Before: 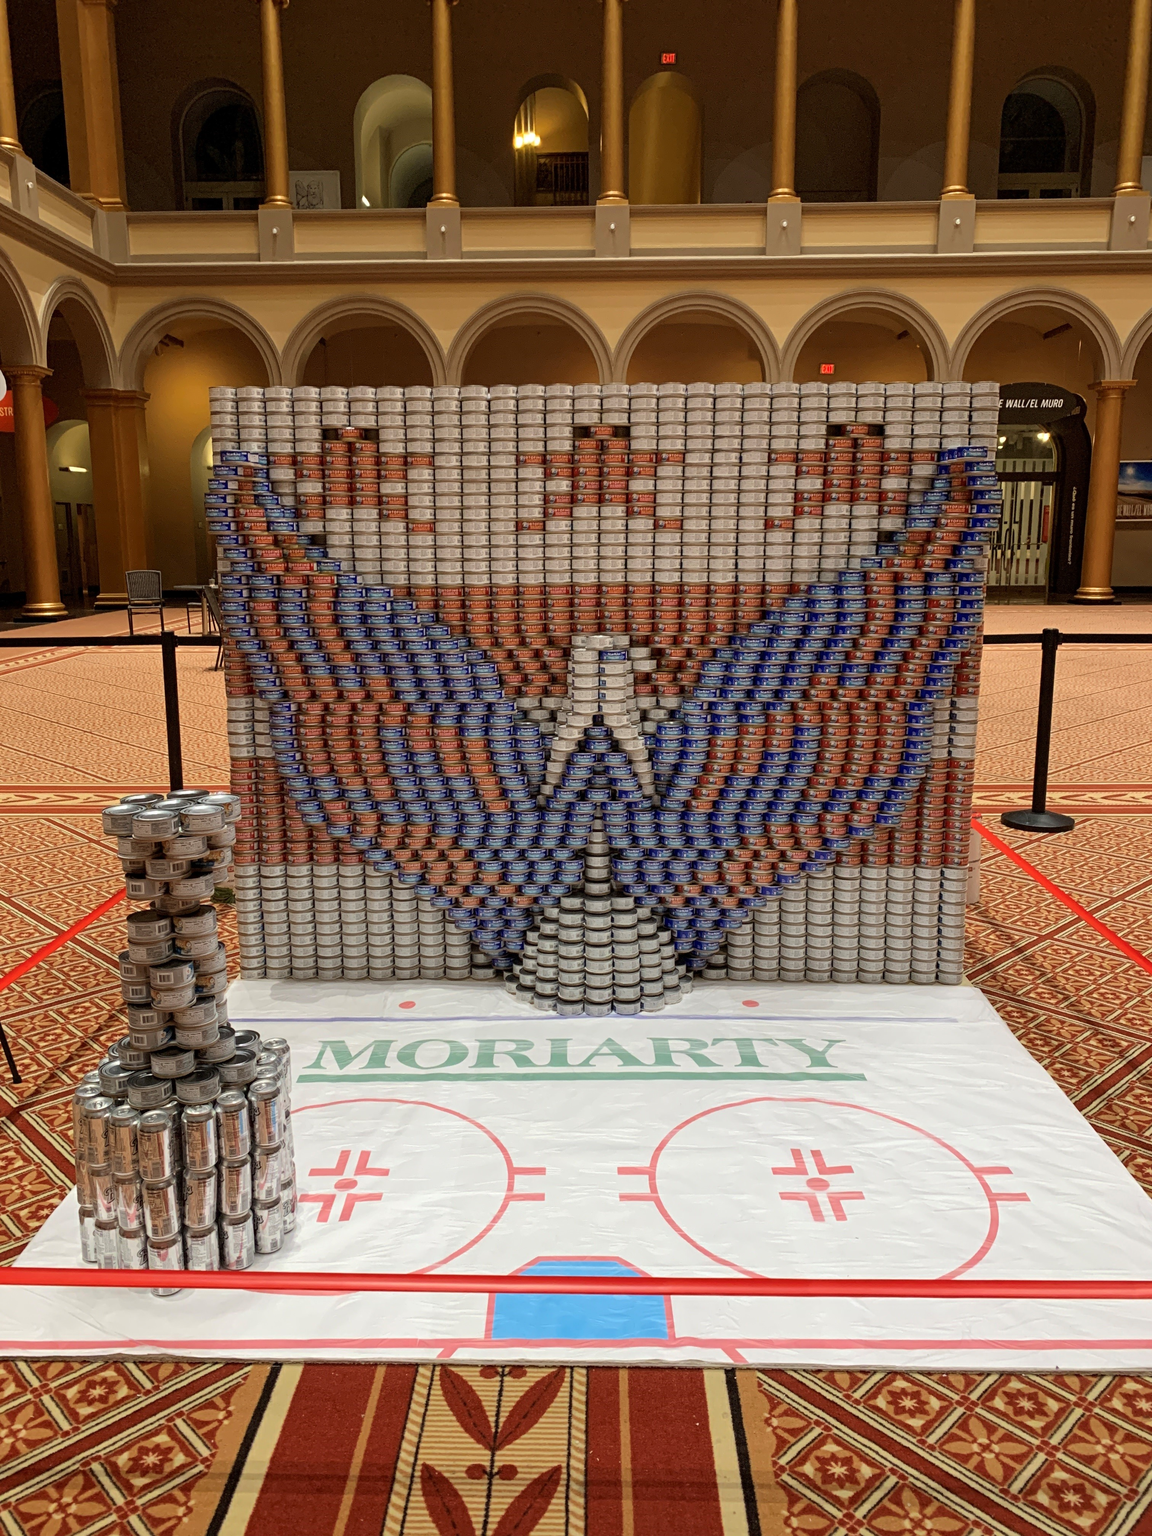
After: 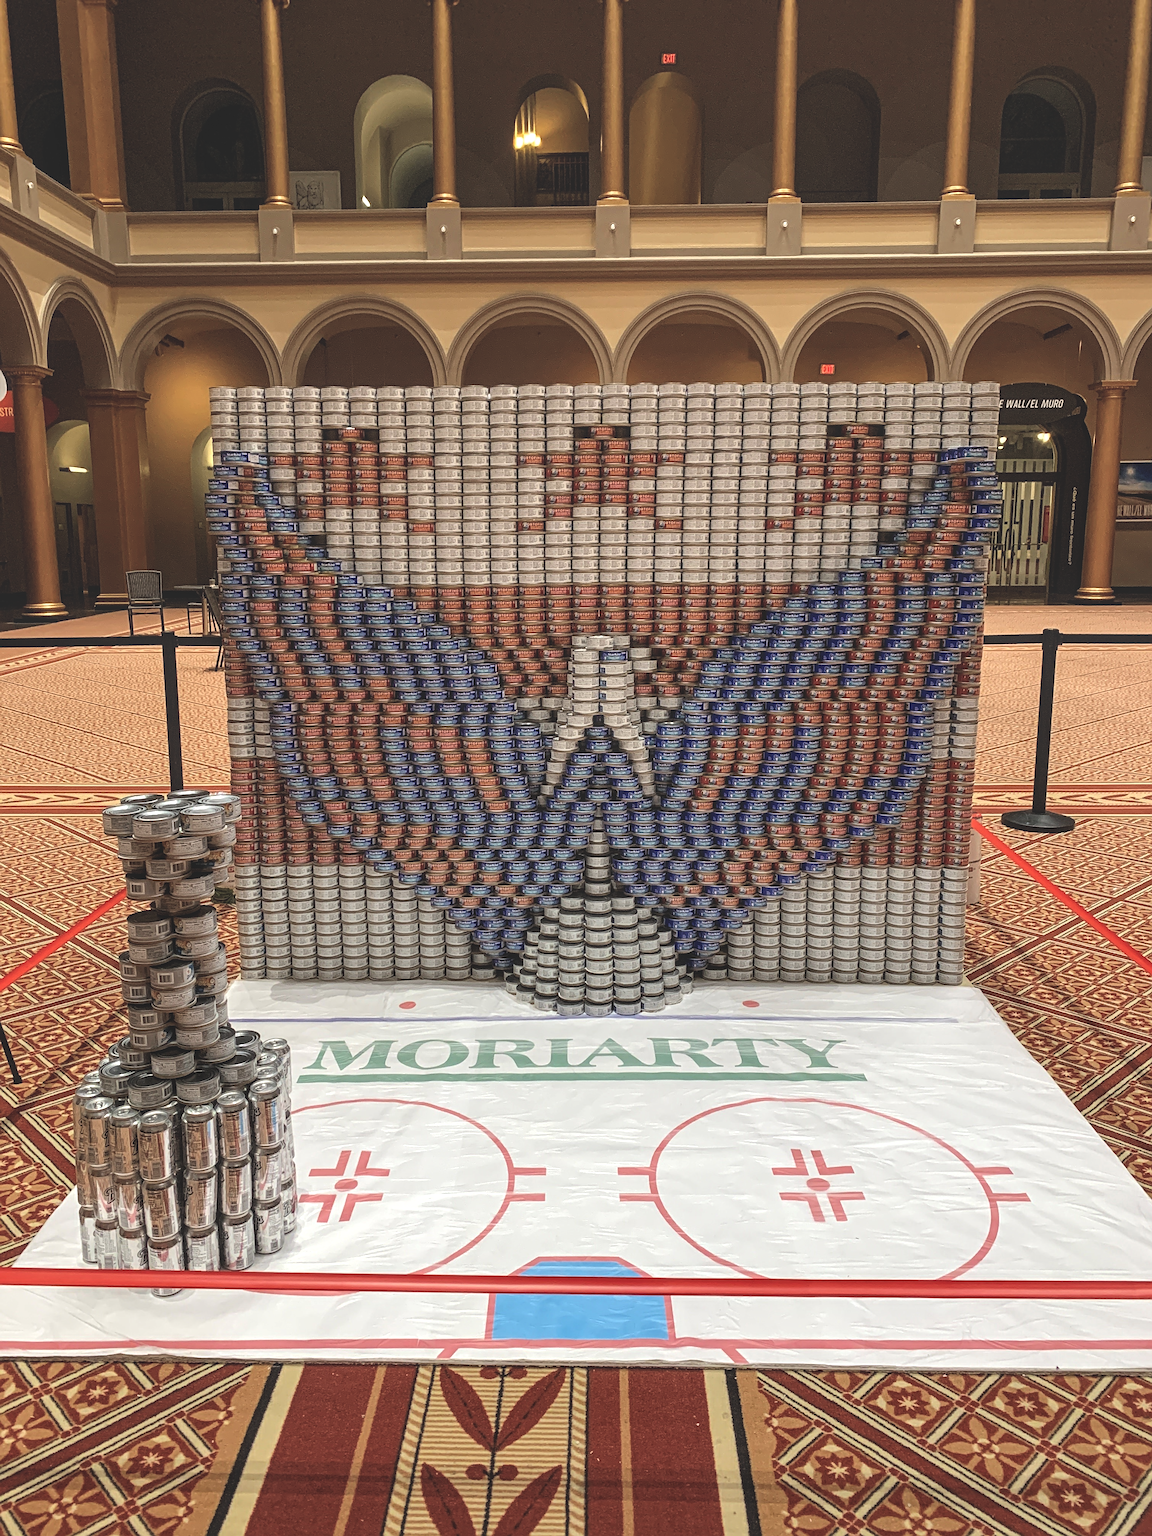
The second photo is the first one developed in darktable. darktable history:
contrast brightness saturation: saturation -0.05
exposure: black level correction -0.03, compensate highlight preservation false
local contrast: detail 142%
sharpen: on, module defaults
